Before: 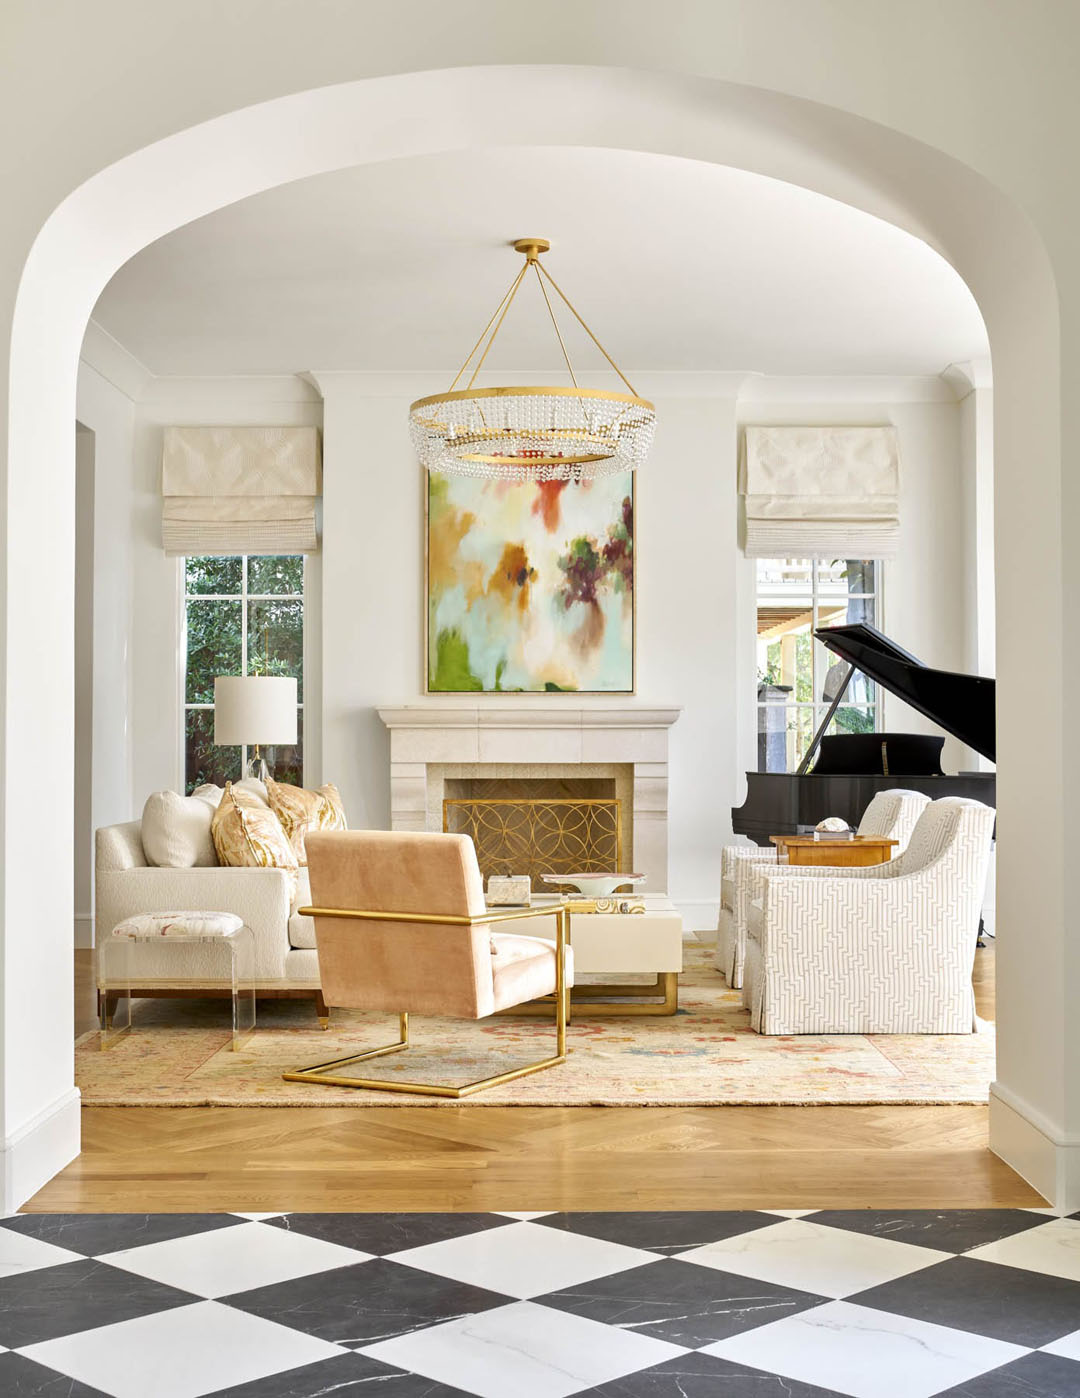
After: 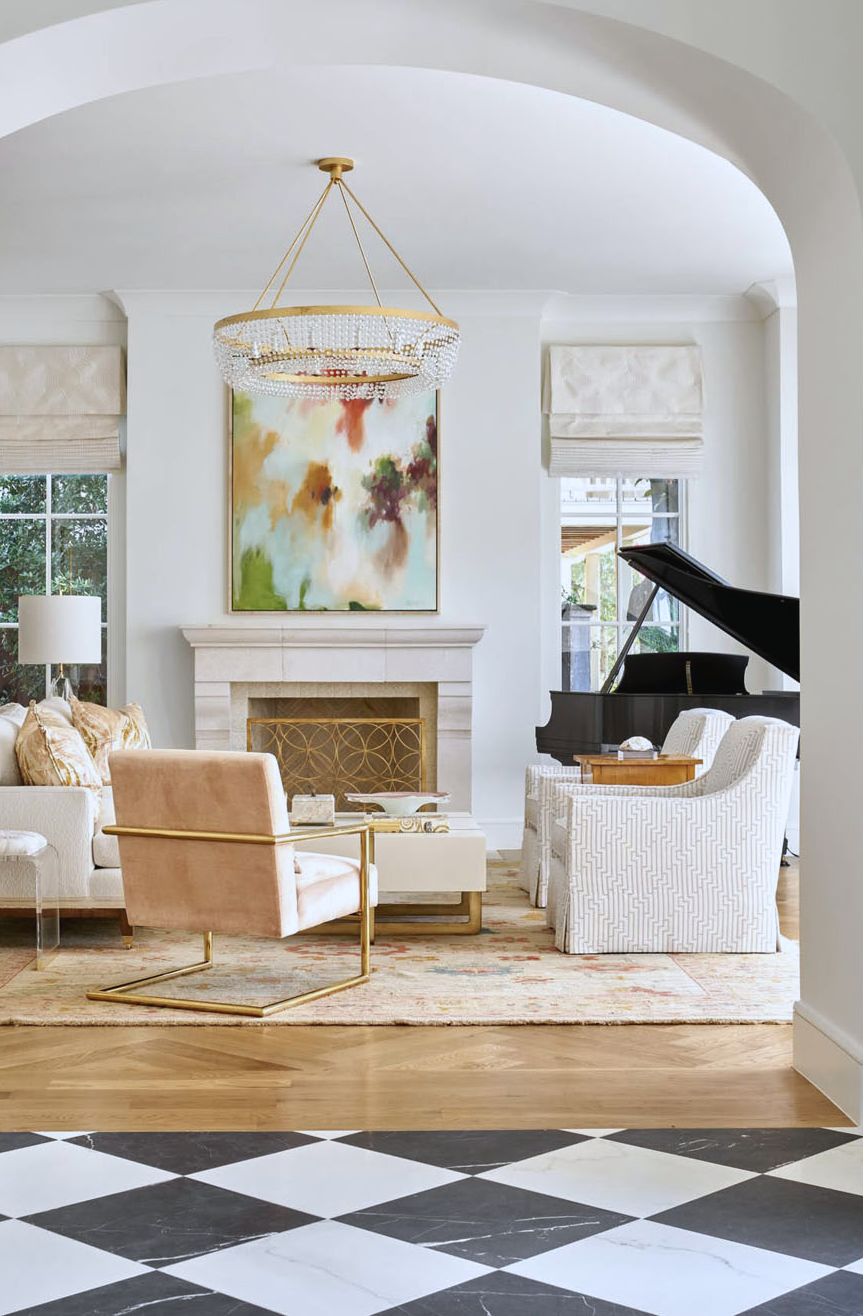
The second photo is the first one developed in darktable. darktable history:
contrast brightness saturation: contrast -0.065, brightness -0.042, saturation -0.115
crop and rotate: left 18.161%, top 5.825%, right 1.842%
color correction: highlights a* -0.789, highlights b* -9.16
